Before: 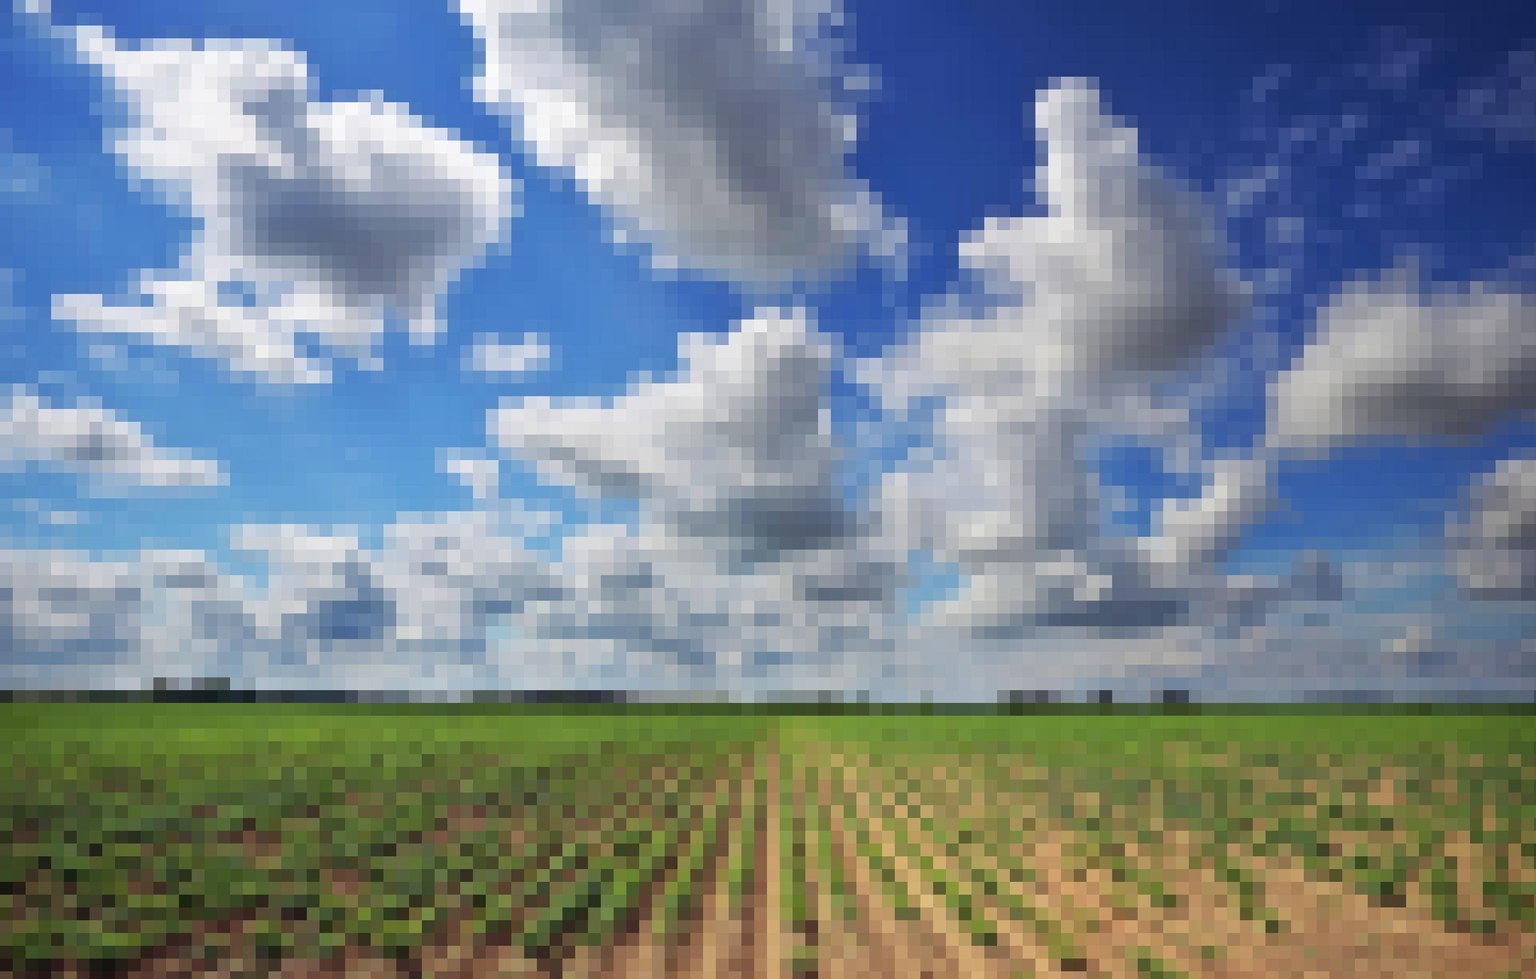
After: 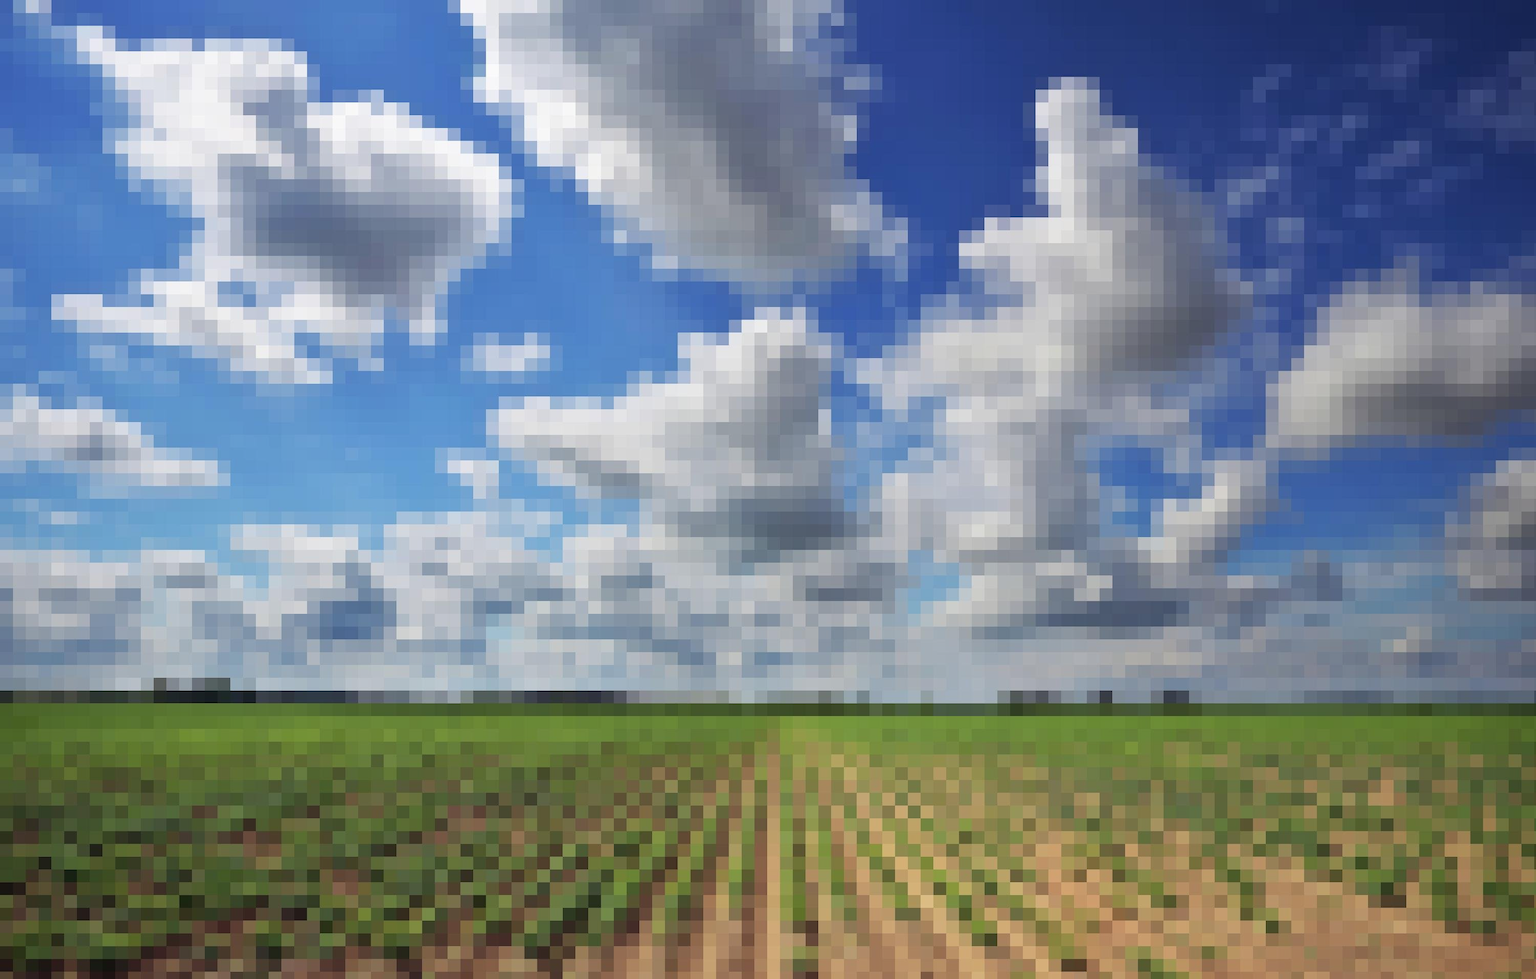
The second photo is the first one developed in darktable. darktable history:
contrast brightness saturation: contrast 0.007, saturation -0.047
